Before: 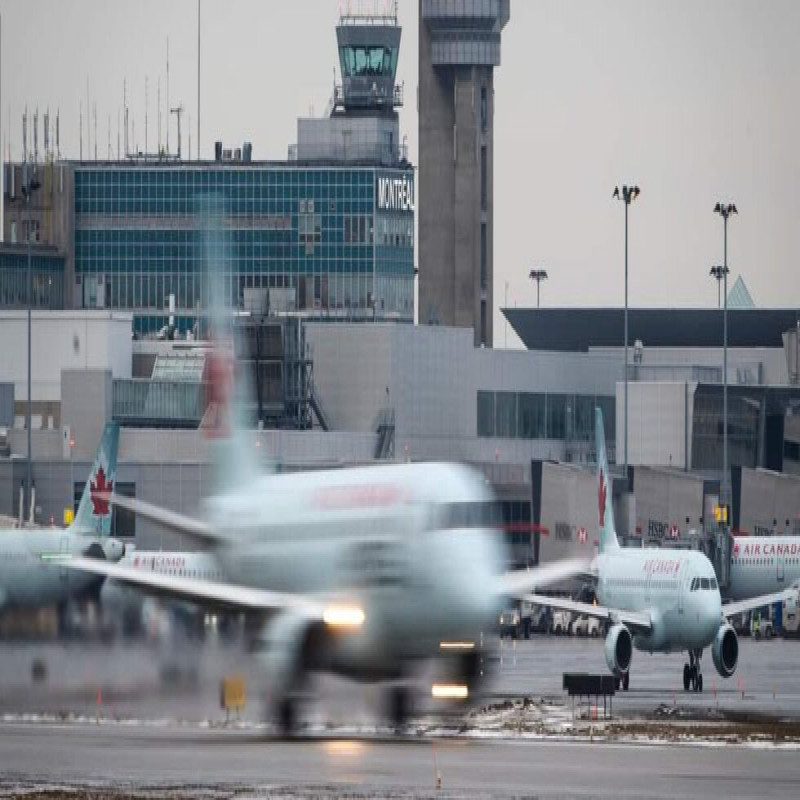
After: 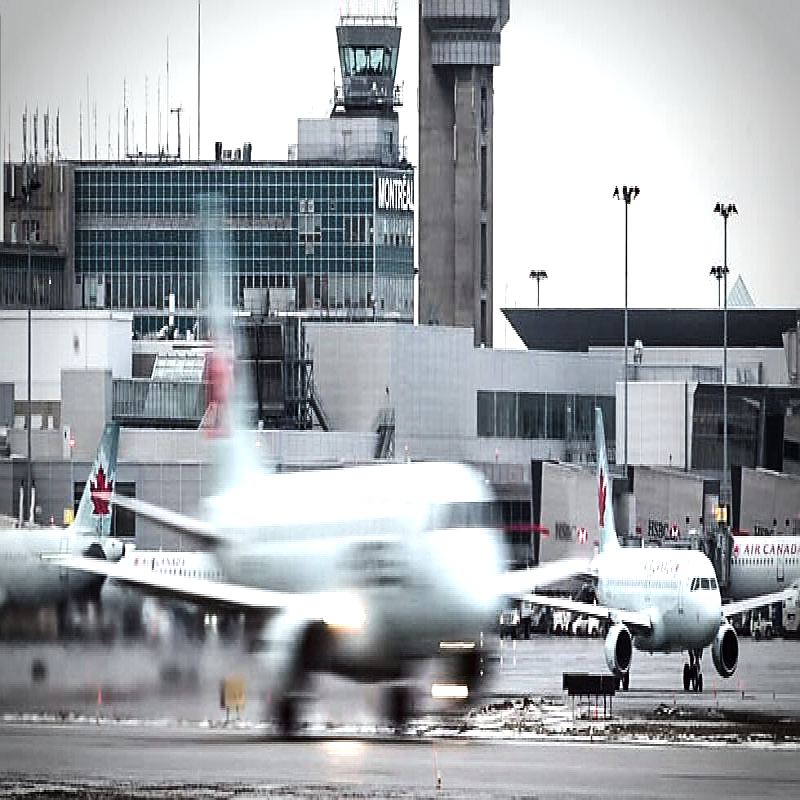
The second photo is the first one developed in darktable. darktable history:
vibrance: vibrance 0%
tone curve: curves: ch0 [(0, 0) (0.004, 0.001) (0.133, 0.112) (0.325, 0.362) (0.832, 0.893) (1, 1)], color space Lab, linked channels, preserve colors none
sharpen: radius 1.4, amount 1.25, threshold 0.7
vignetting: automatic ratio true
color correction: highlights a* -2.73, highlights b* -2.09, shadows a* 2.41, shadows b* 2.73
contrast brightness saturation: brightness -0.25, saturation 0.2
color zones: curves: ch0 [(0, 0.6) (0.129, 0.508) (0.193, 0.483) (0.429, 0.5) (0.571, 0.5) (0.714, 0.5) (0.857, 0.5) (1, 0.6)]; ch1 [(0, 0.481) (0.112, 0.245) (0.213, 0.223) (0.429, 0.233) (0.571, 0.231) (0.683, 0.242) (0.857, 0.296) (1, 0.481)]
exposure: exposure 1 EV, compensate highlight preservation false
